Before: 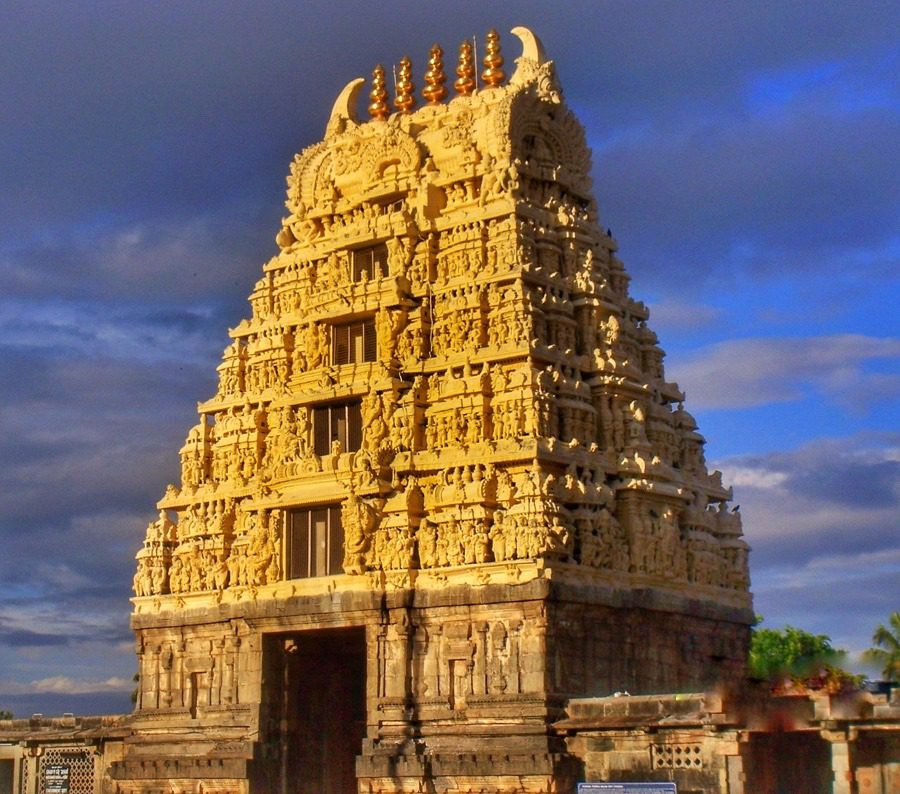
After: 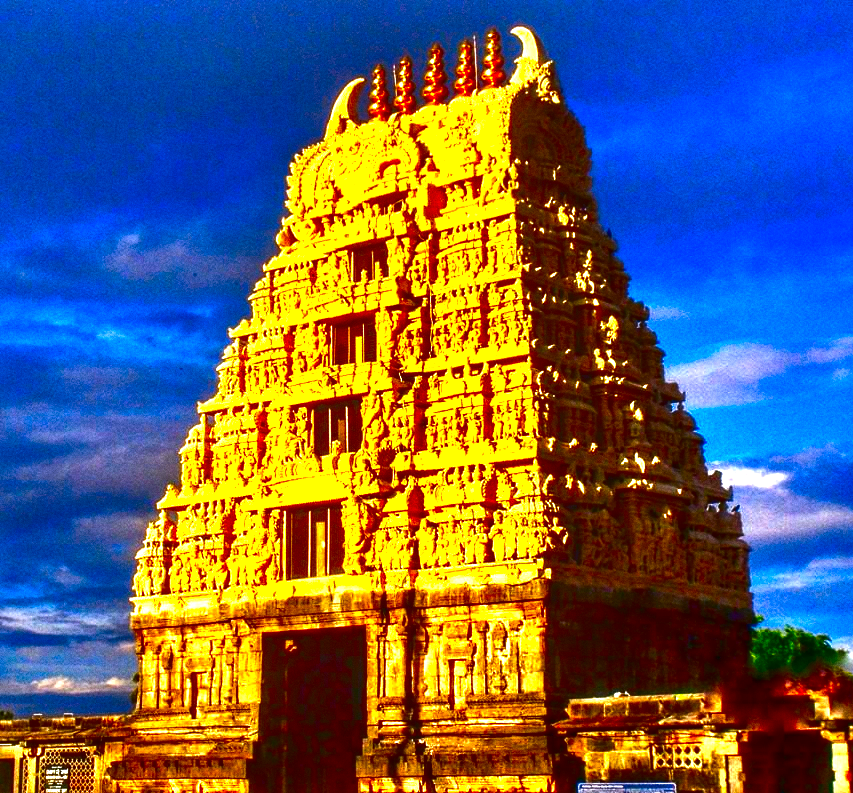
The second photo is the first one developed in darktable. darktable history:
grain: on, module defaults
crop and rotate: right 5.167%
exposure: black level correction 0, exposure 1.5 EV, compensate highlight preservation false
local contrast: on, module defaults
contrast brightness saturation: brightness -1, saturation 1
white balance: red 0.986, blue 1.01
